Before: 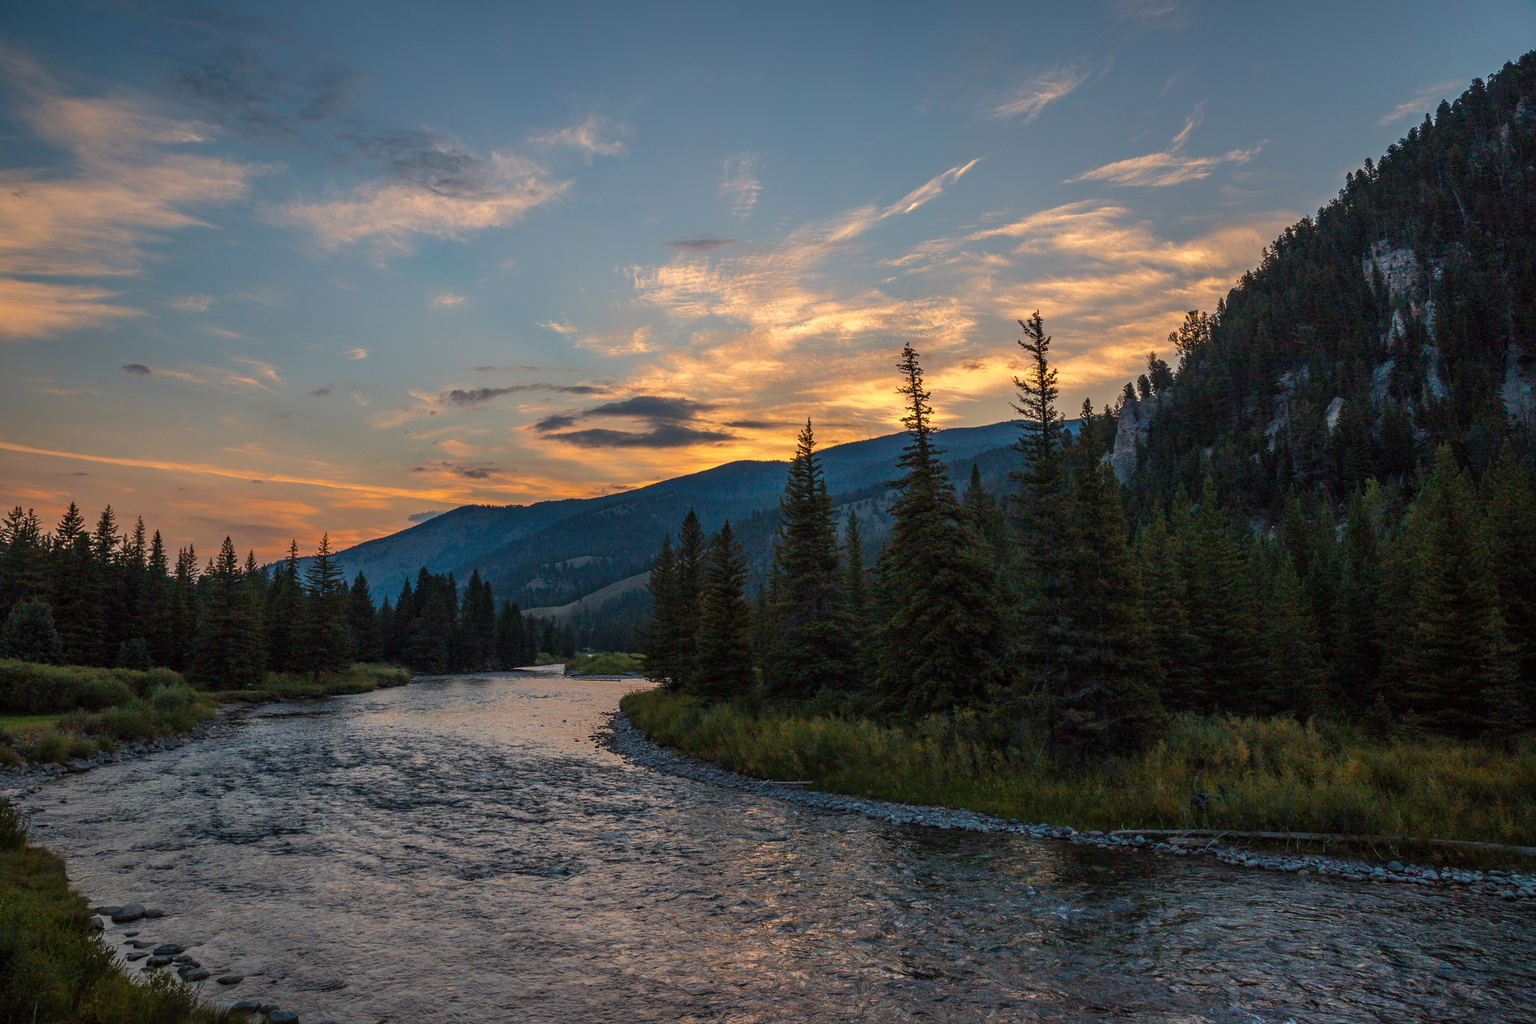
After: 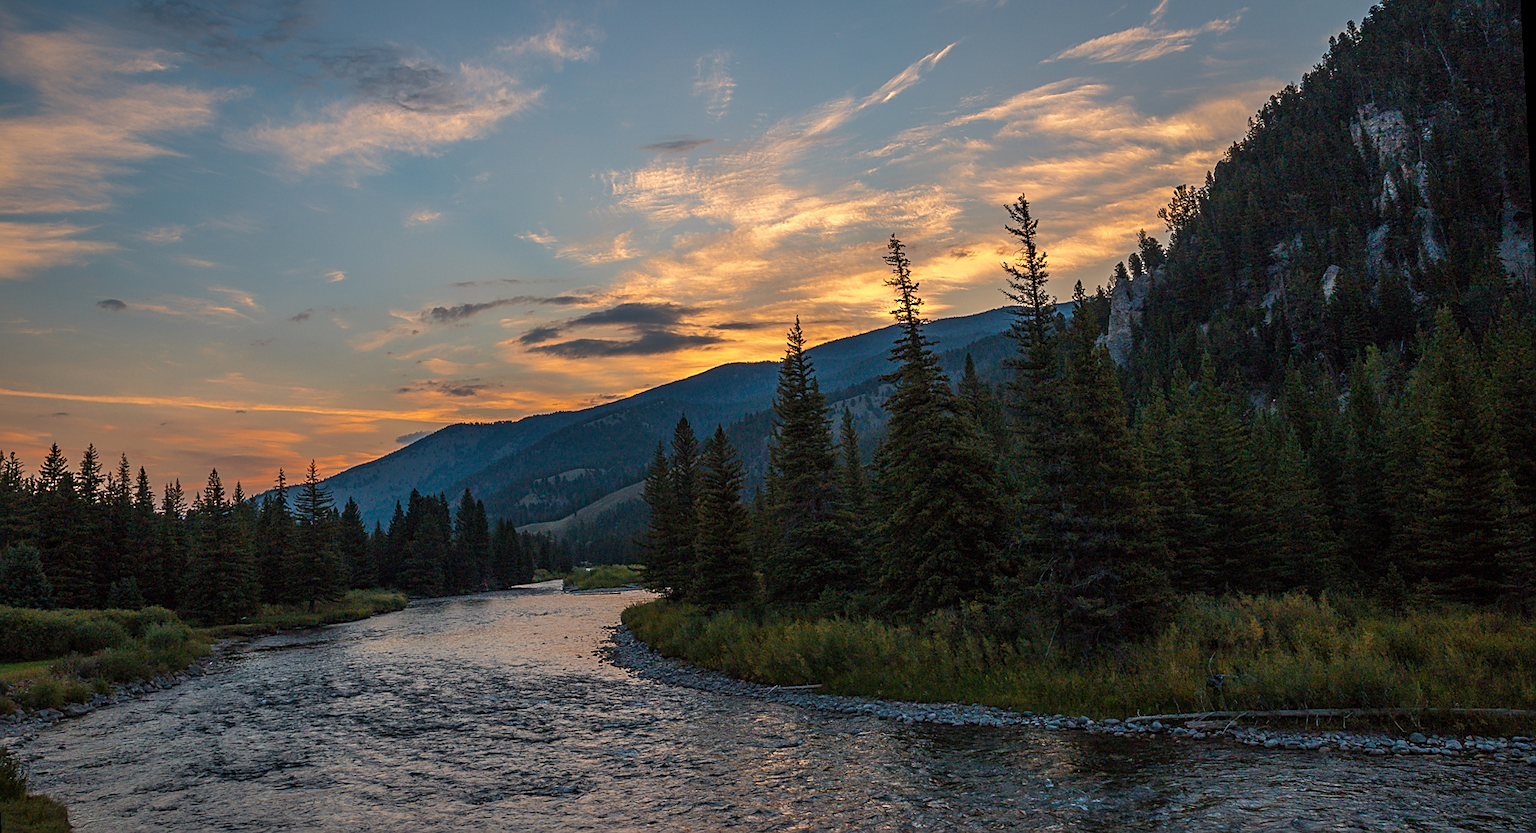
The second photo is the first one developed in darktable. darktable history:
crop and rotate: left 2.991%, top 13.302%, right 1.981%, bottom 12.636%
sharpen: amount 0.55
rotate and perspective: rotation -3.18°, automatic cropping off
